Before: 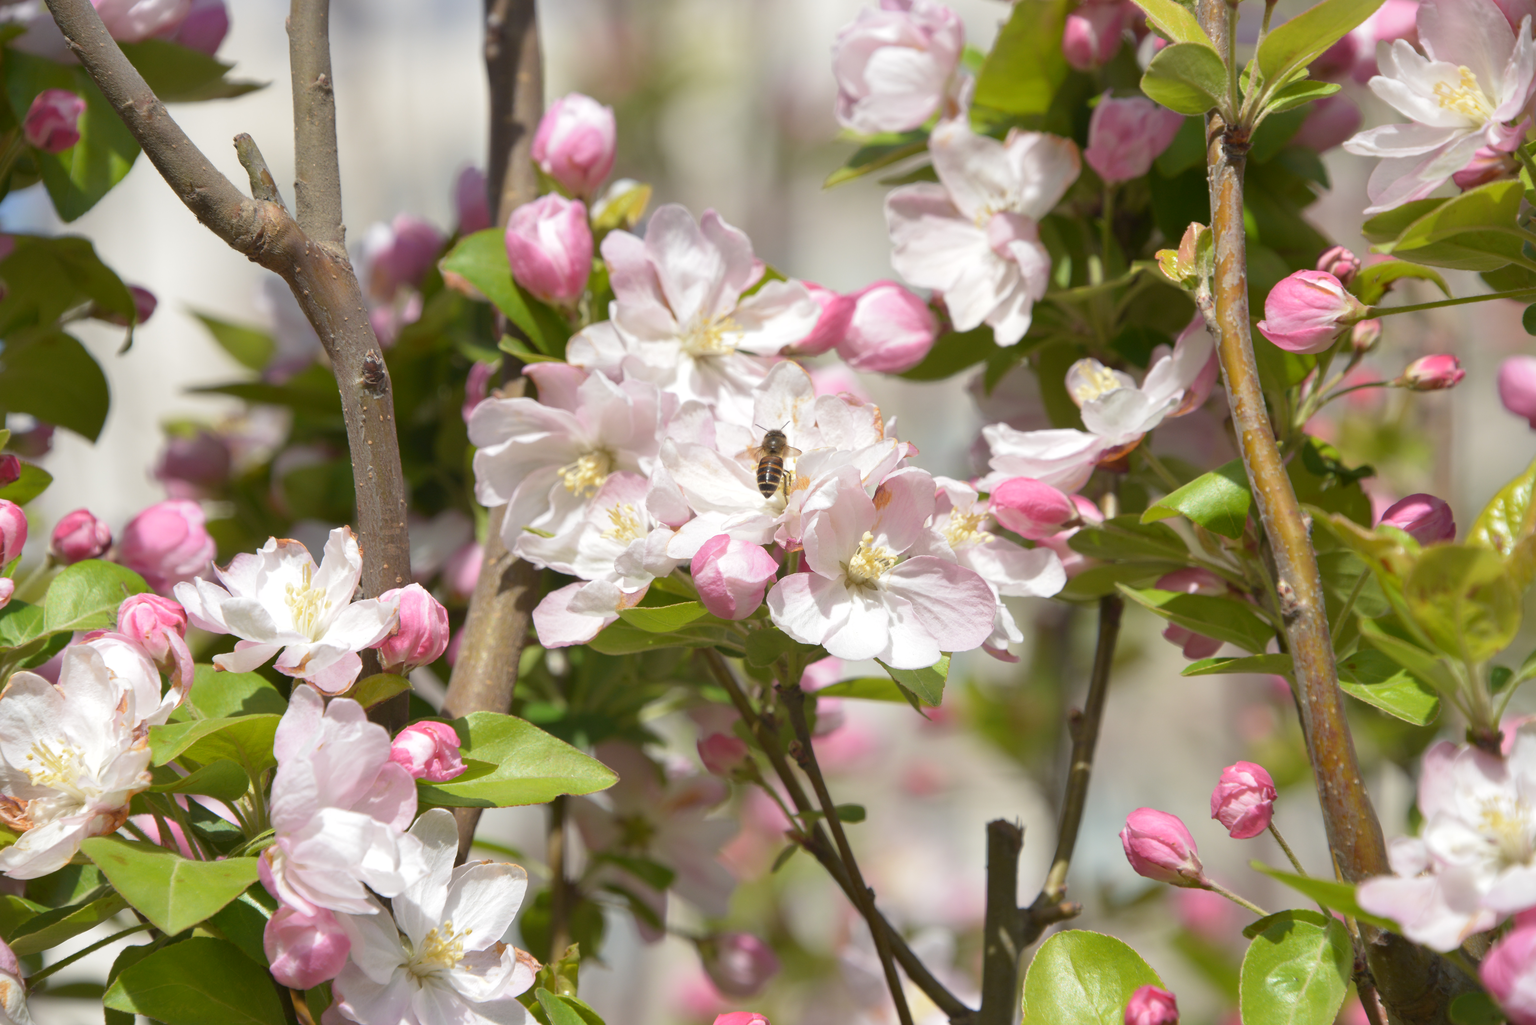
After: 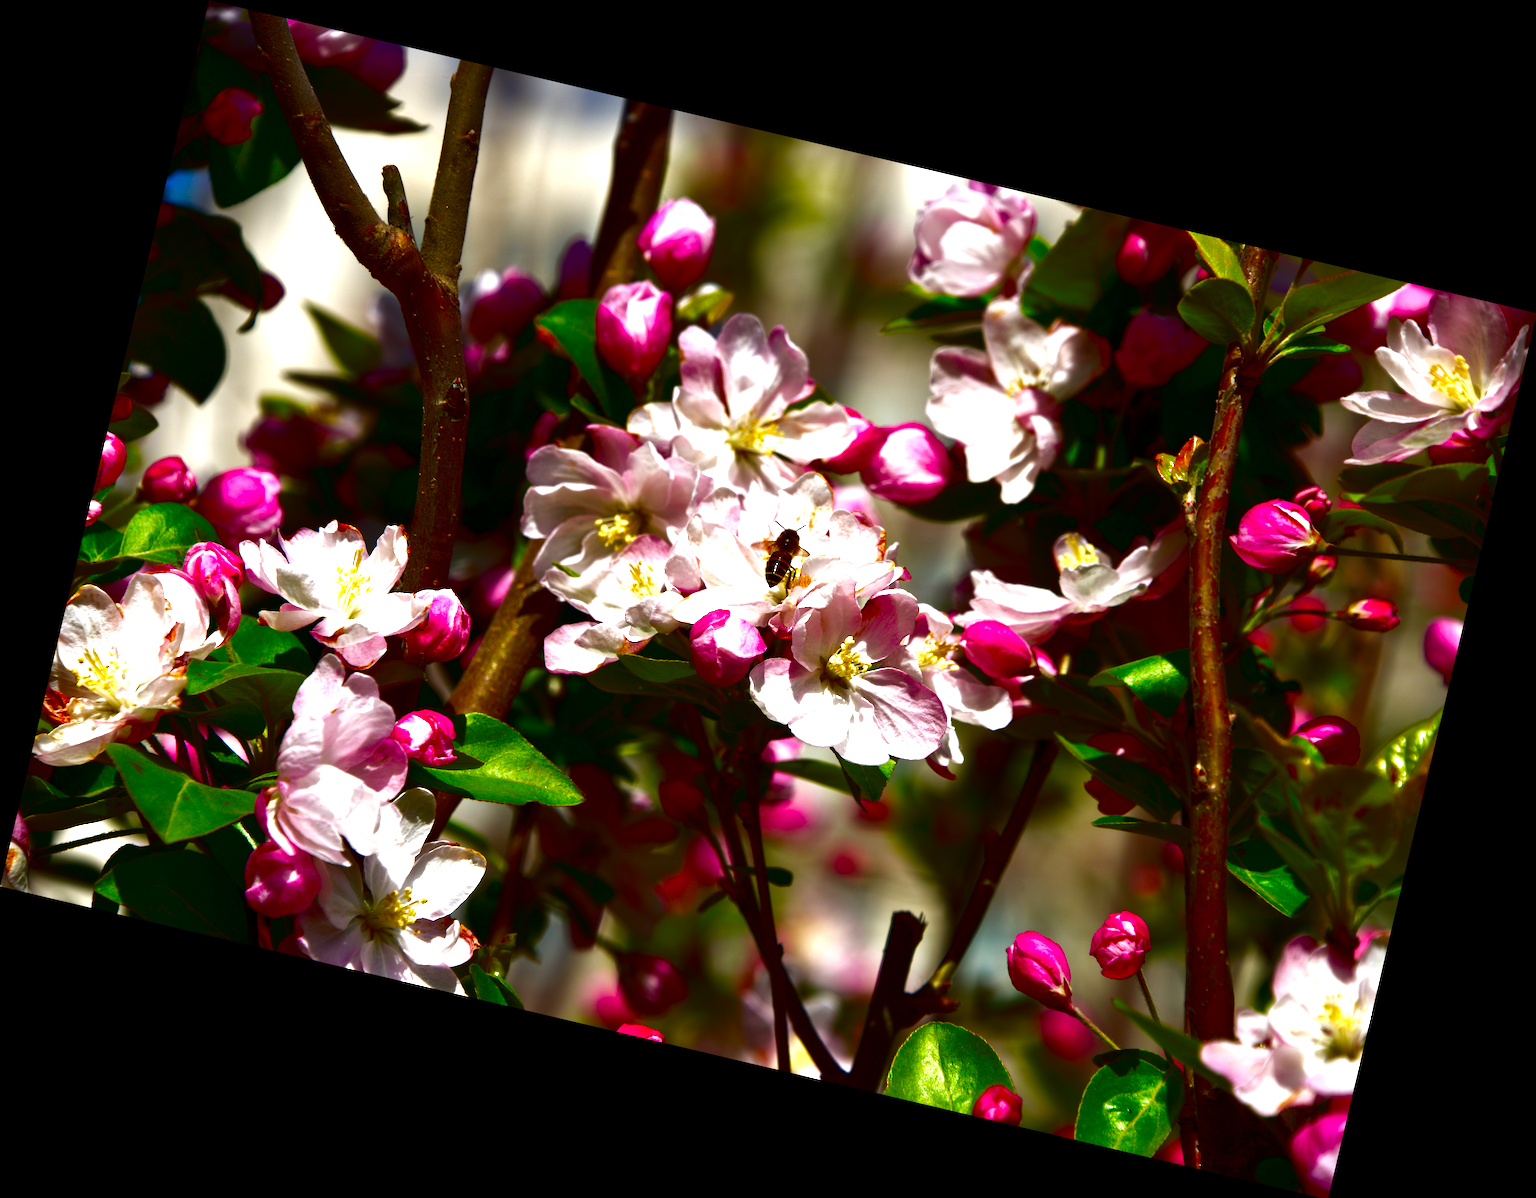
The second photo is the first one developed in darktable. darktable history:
rotate and perspective: rotation 13.27°, automatic cropping off
color balance: lift [0.991, 1, 1, 1], gamma [0.996, 1, 1, 1], input saturation 98.52%, contrast 20.34%, output saturation 103.72%
contrast brightness saturation: brightness -1, saturation 1
